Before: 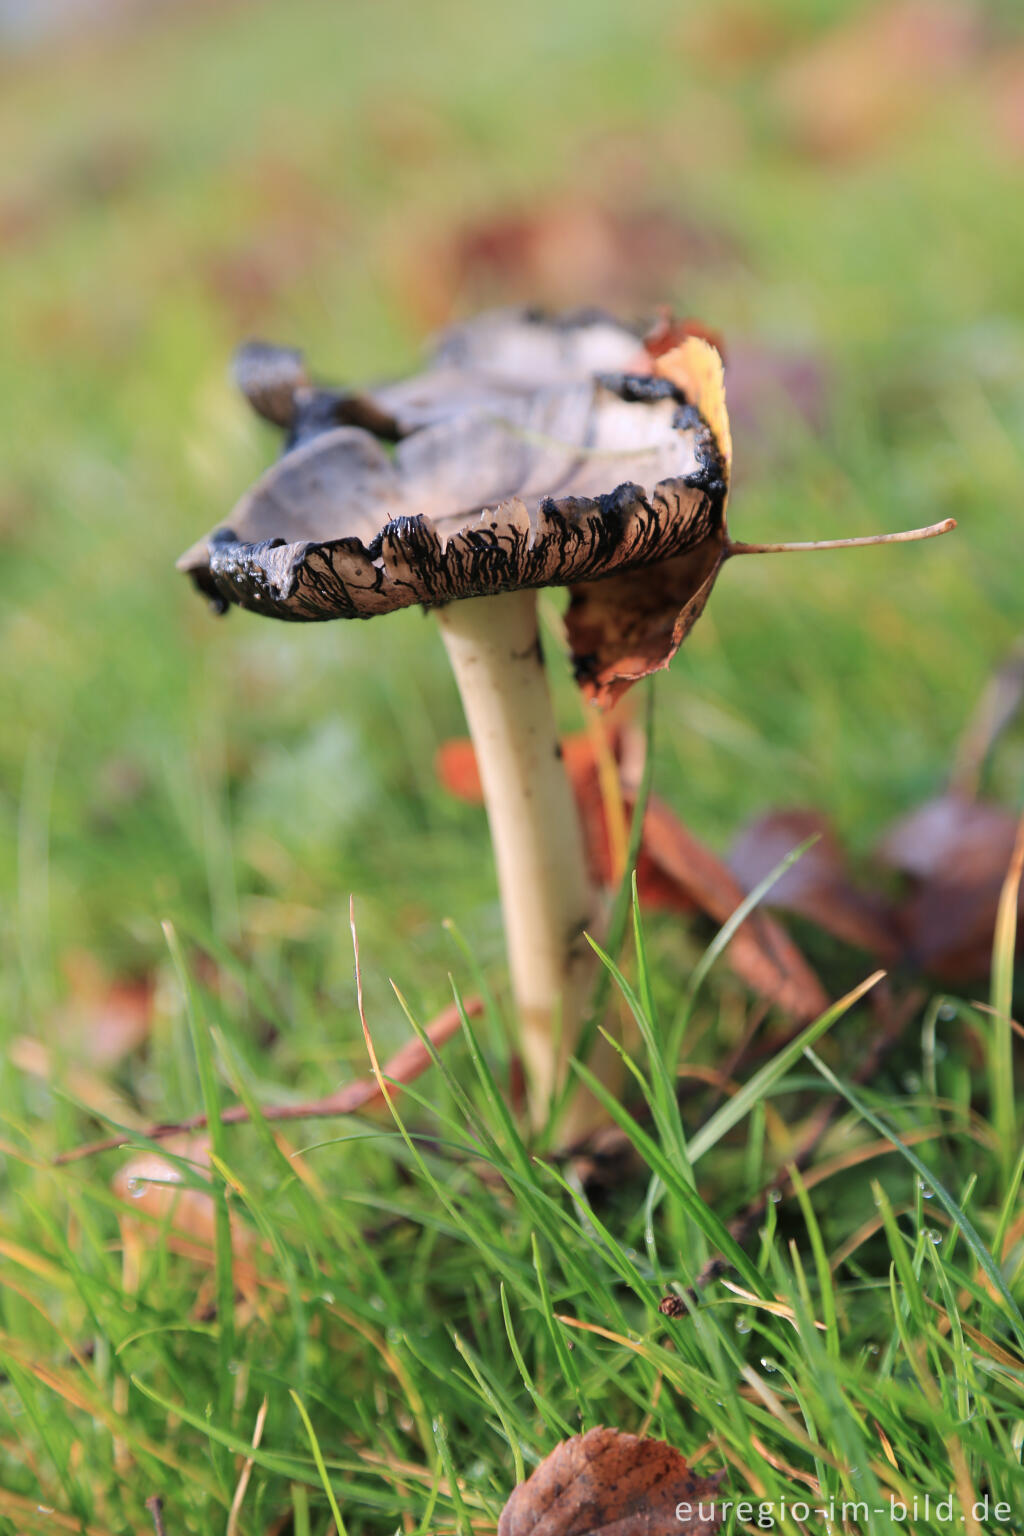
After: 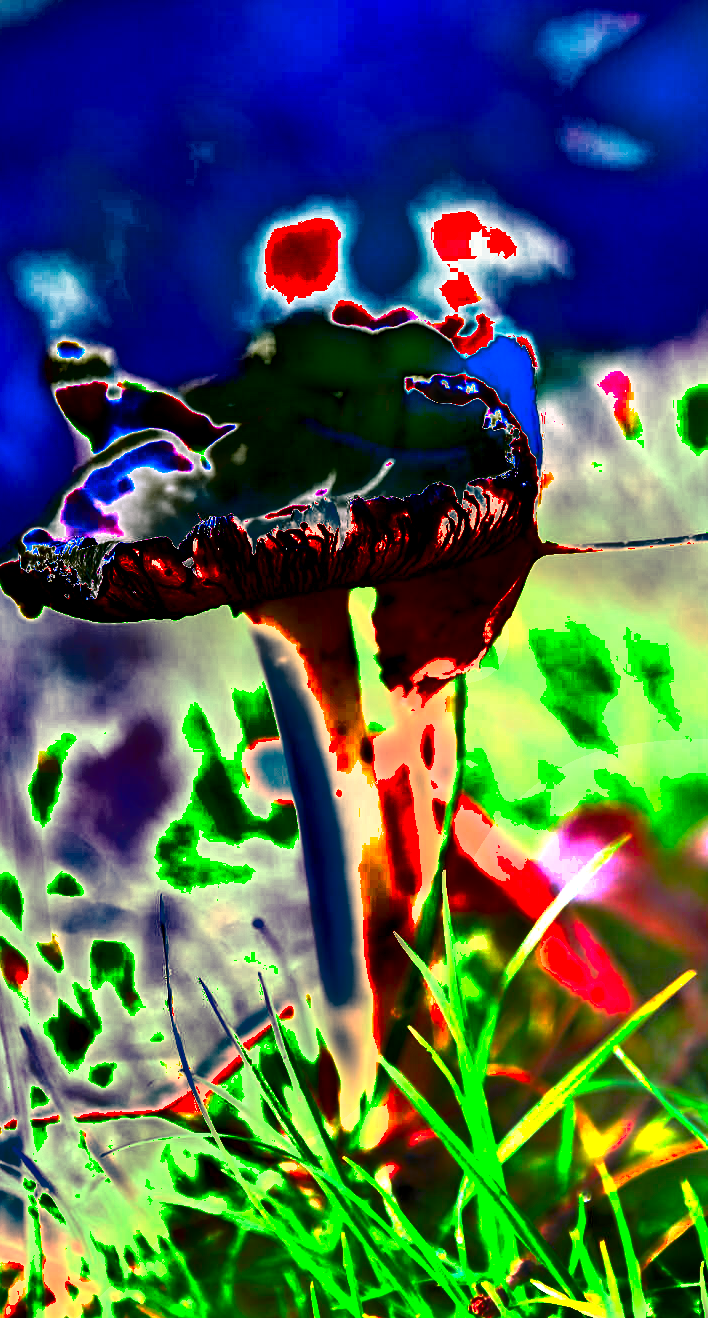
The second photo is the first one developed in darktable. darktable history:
color balance rgb: power › hue 170.95°, perceptual saturation grading › global saturation 36.79%, perceptual saturation grading › shadows 35.148%, perceptual brilliance grading › mid-tones 9.342%, perceptual brilliance grading › shadows 15.692%
levels: levels [0.062, 0.494, 0.925]
shadows and highlights: shadows 75.29, highlights -60.8, soften with gaussian
exposure: black level correction 0.002, exposure 1.995 EV, compensate highlight preservation false
base curve: curves: ch0 [(0, 0) (0.826, 0.587) (1, 1)], preserve colors none
contrast brightness saturation: saturation 0.133
color correction: highlights a* 0.792, highlights b* 2.75, saturation 1.09
crop: left 18.651%, right 12.149%, bottom 14.136%
